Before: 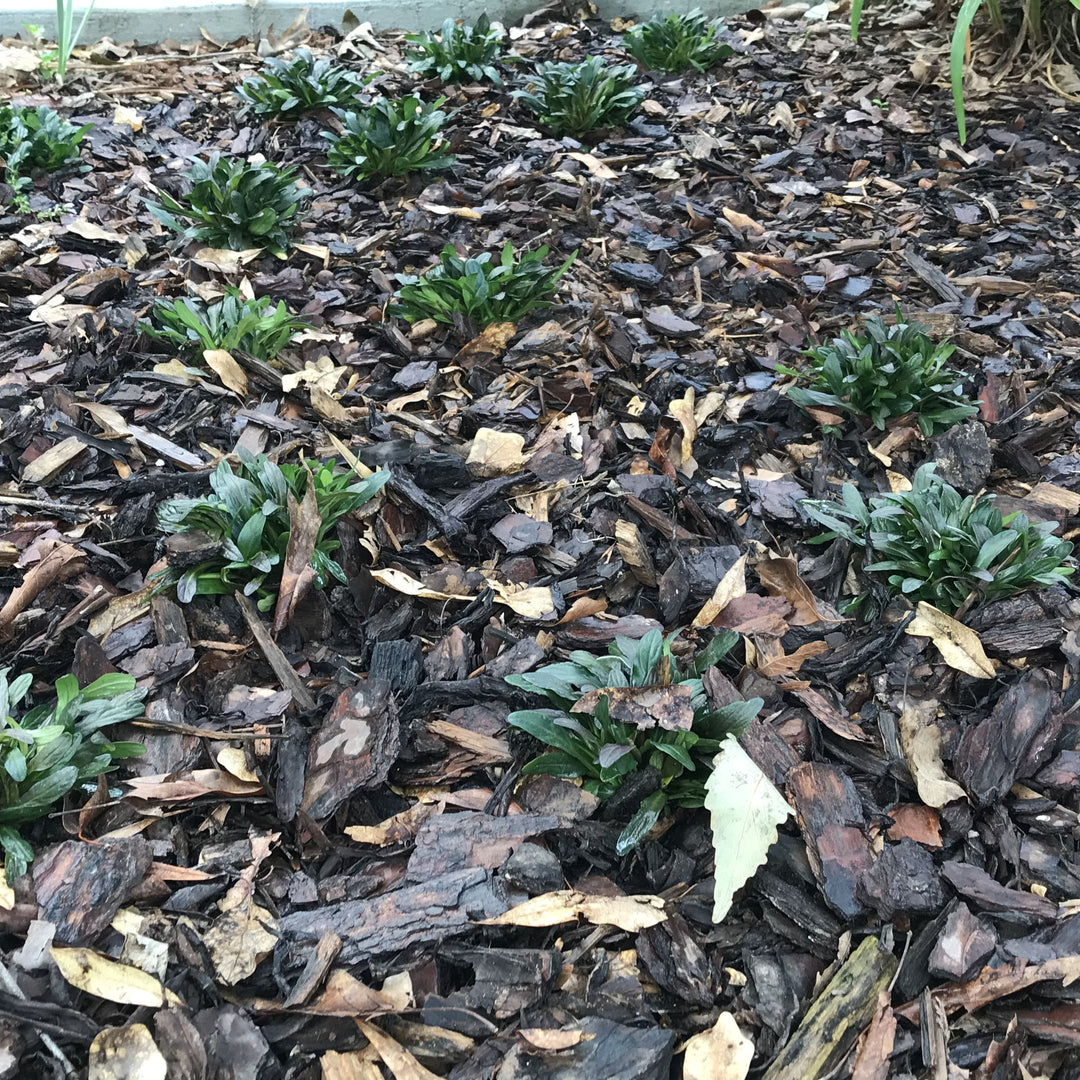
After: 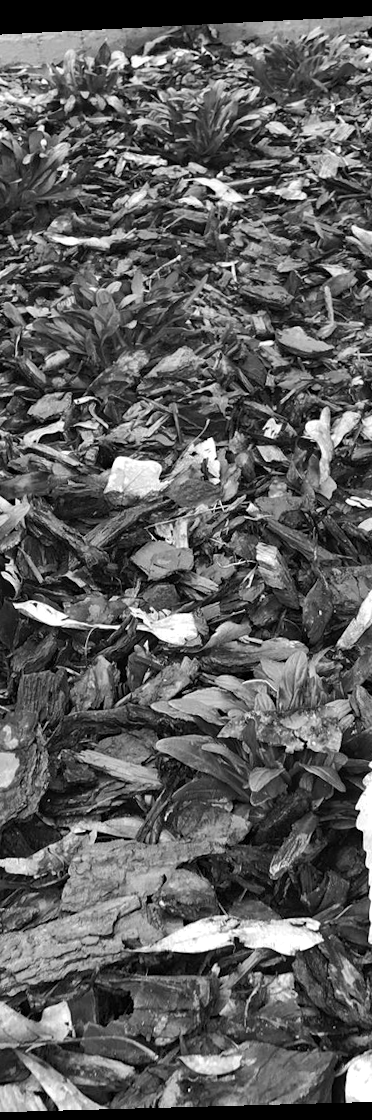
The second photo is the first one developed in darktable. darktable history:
rotate and perspective: rotation -2.22°, lens shift (horizontal) -0.022, automatic cropping off
white balance: emerald 1
monochrome: on, module defaults
crop: left 33.36%, right 33.36%
haze removal: compatibility mode true, adaptive false
